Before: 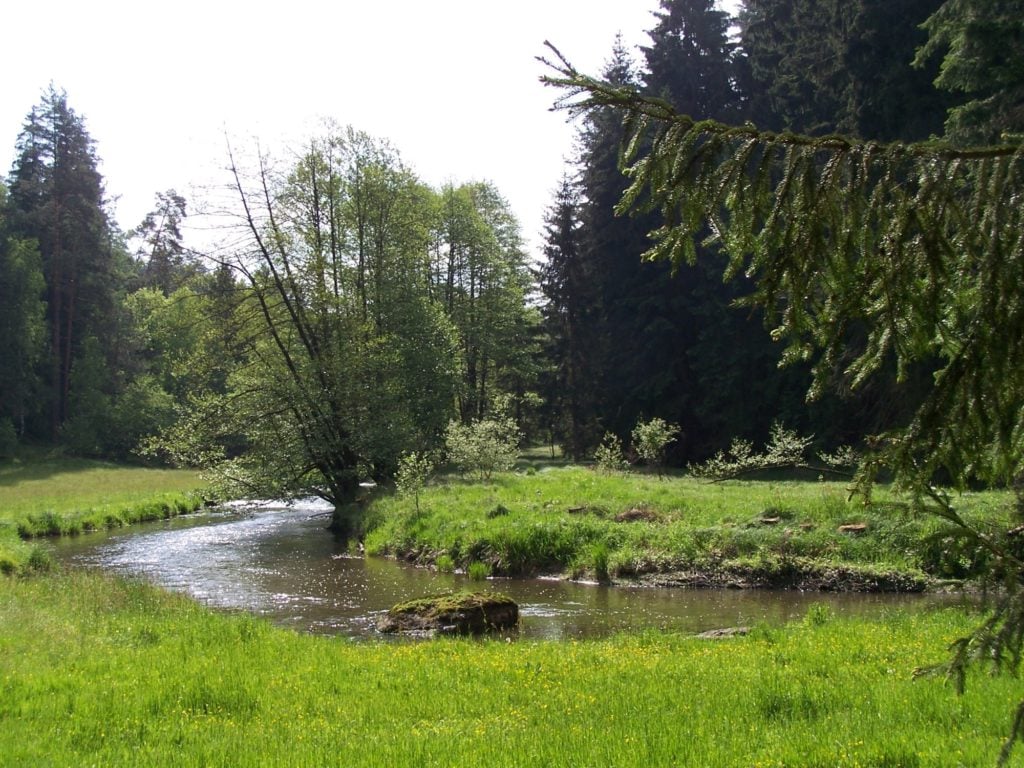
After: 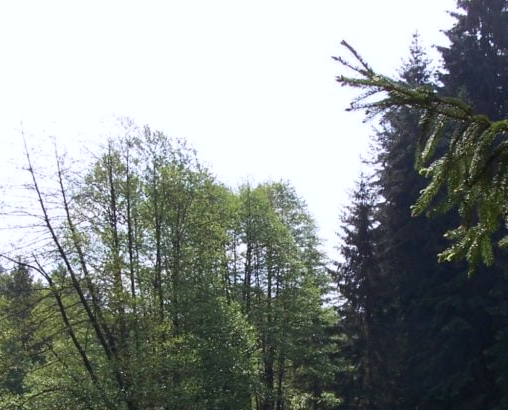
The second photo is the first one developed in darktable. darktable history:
crop: left 19.881%, right 30.472%, bottom 46.515%
color calibration: illuminant as shot in camera, x 0.358, y 0.373, temperature 4628.91 K
